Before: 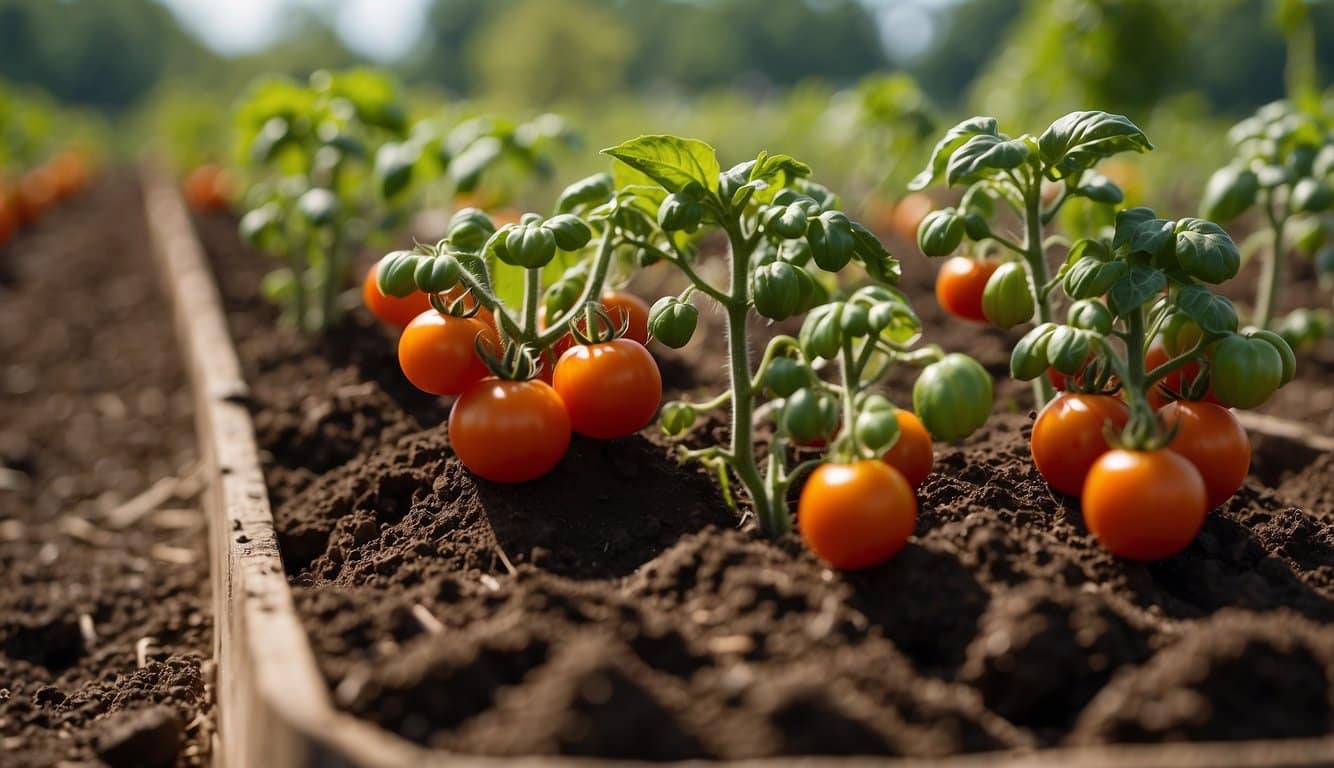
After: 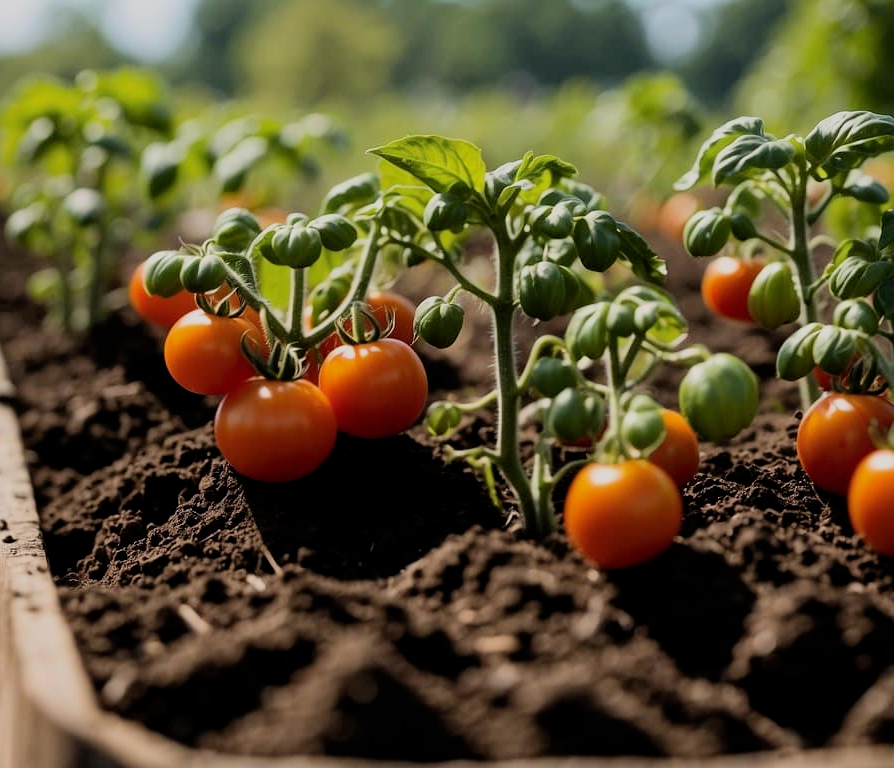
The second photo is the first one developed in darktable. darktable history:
filmic rgb: middle gray luminance 29.09%, black relative exposure -10.35 EV, white relative exposure 5.5 EV, target black luminance 0%, hardness 3.95, latitude 2.98%, contrast 1.128, highlights saturation mix 5.25%, shadows ↔ highlights balance 14.91%, color science v6 (2022)
crop and rotate: left 17.555%, right 15.358%
